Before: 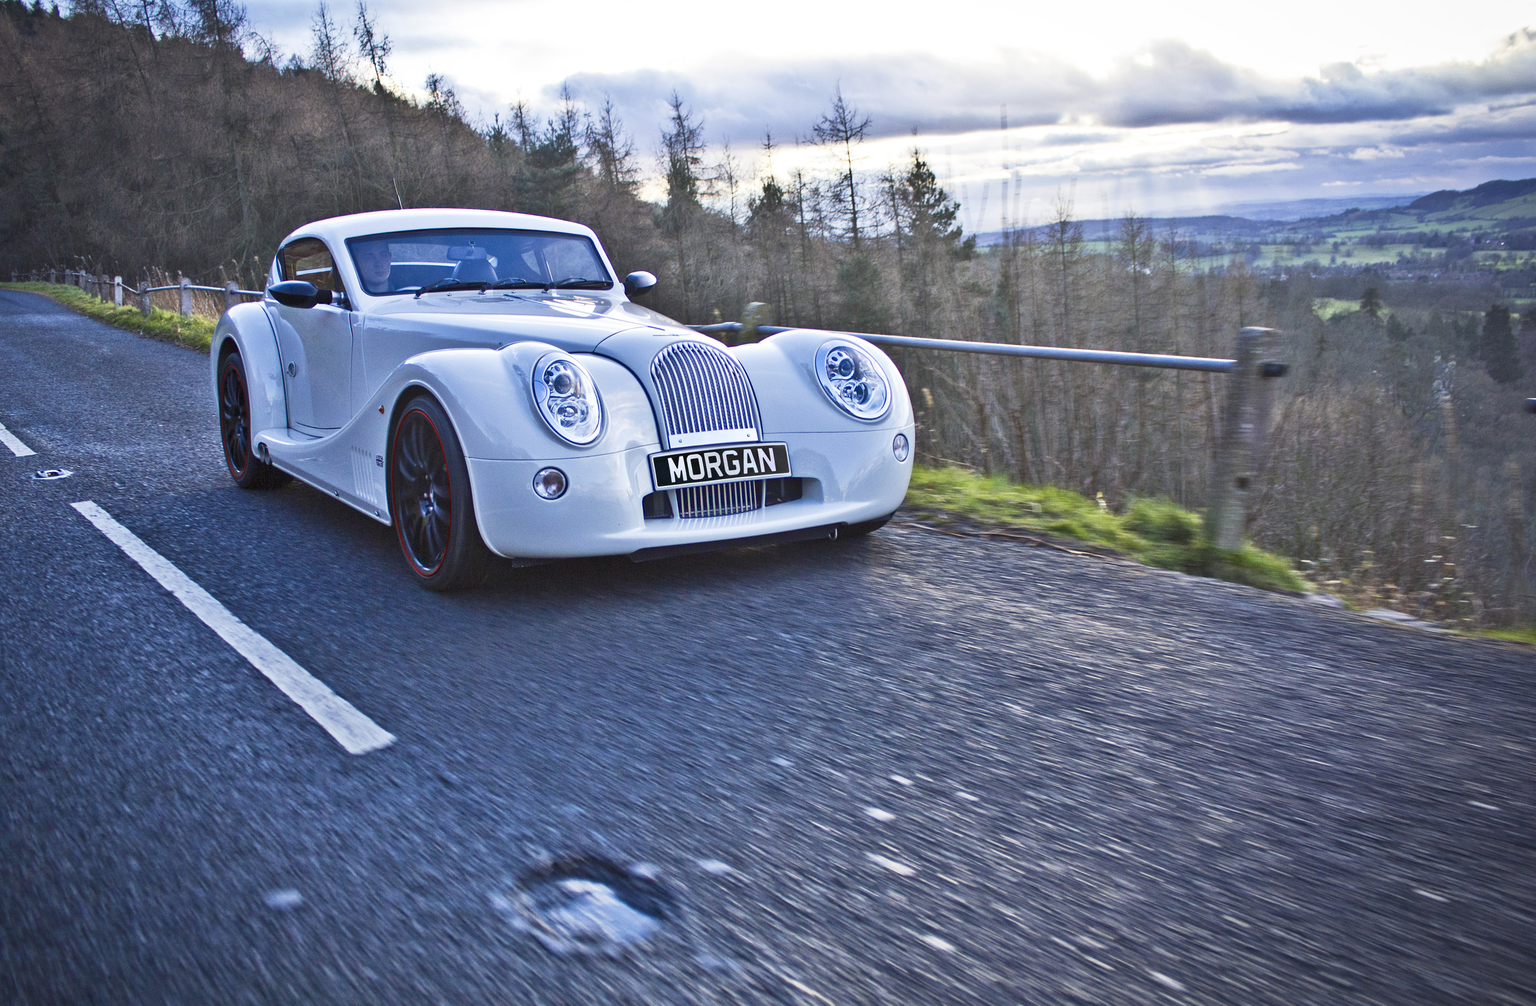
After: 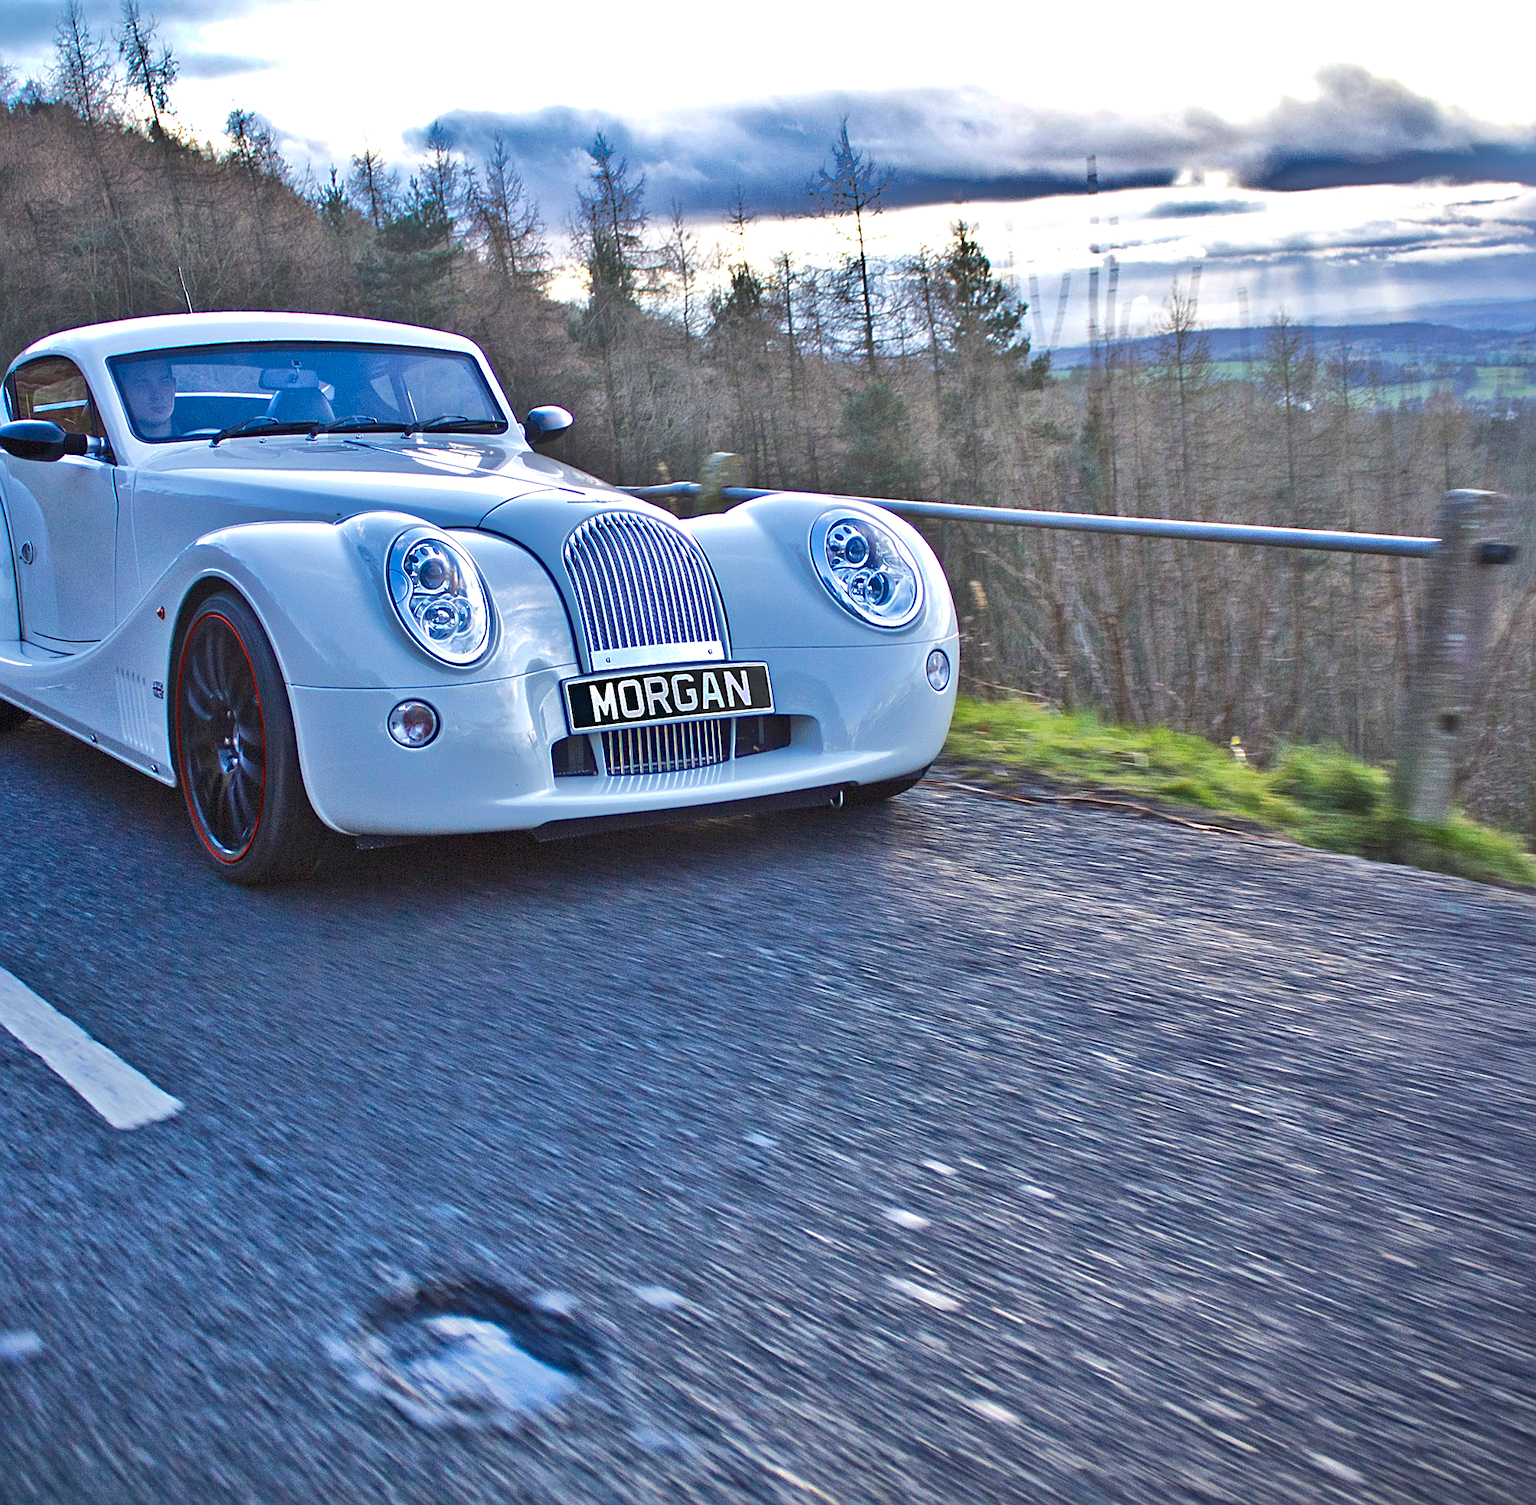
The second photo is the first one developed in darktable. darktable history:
shadows and highlights: shadows 25.72, highlights -71.1, highlights color adjustment 77.74%
sharpen: on, module defaults
exposure: exposure 0.2 EV, compensate exposure bias true, compensate highlight preservation false
crop and rotate: left 17.839%, right 15.297%
